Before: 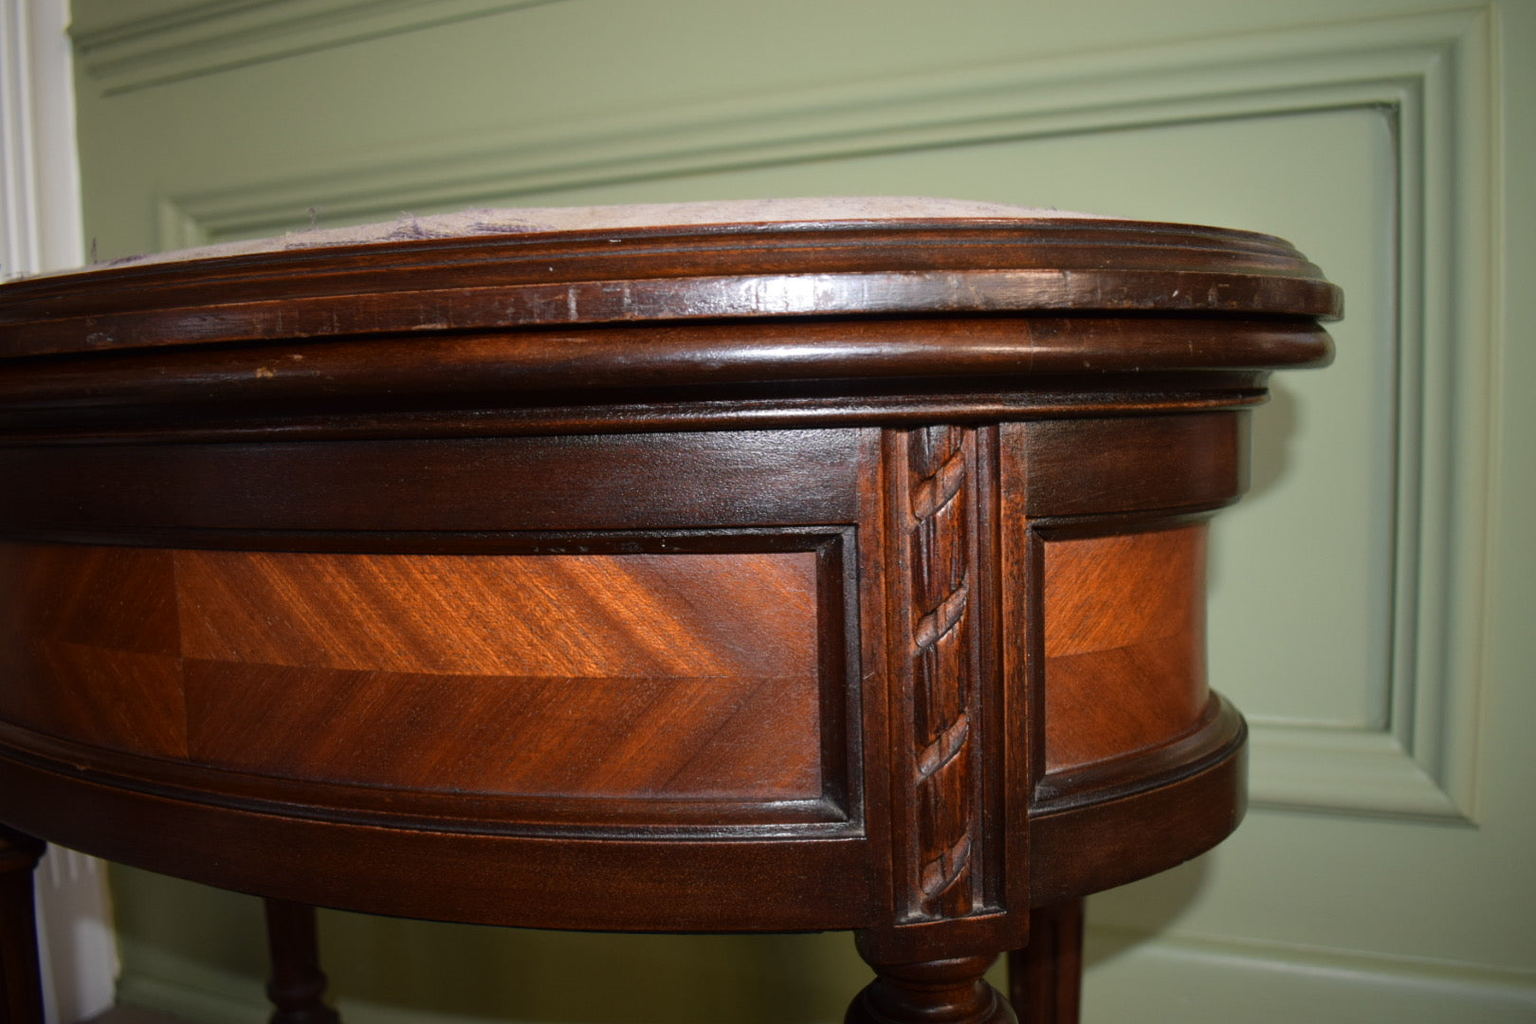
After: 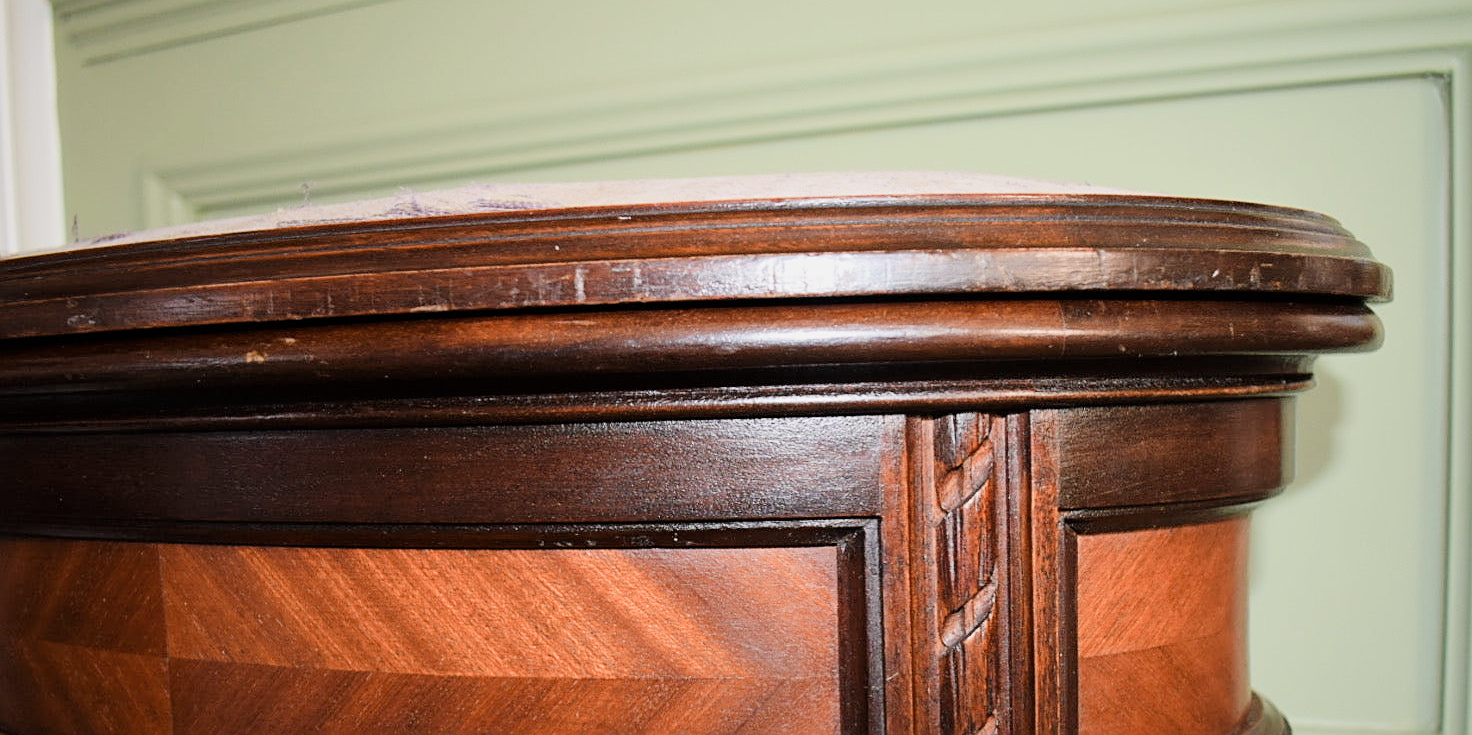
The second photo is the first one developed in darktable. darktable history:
filmic rgb: black relative exposure -7.09 EV, white relative exposure 5.38 EV, hardness 3.03
crop: left 1.516%, top 3.419%, right 7.57%, bottom 28.46%
contrast brightness saturation: saturation -0.058
exposure: black level correction 0, exposure 1.455 EV, compensate highlight preservation false
sharpen: on, module defaults
